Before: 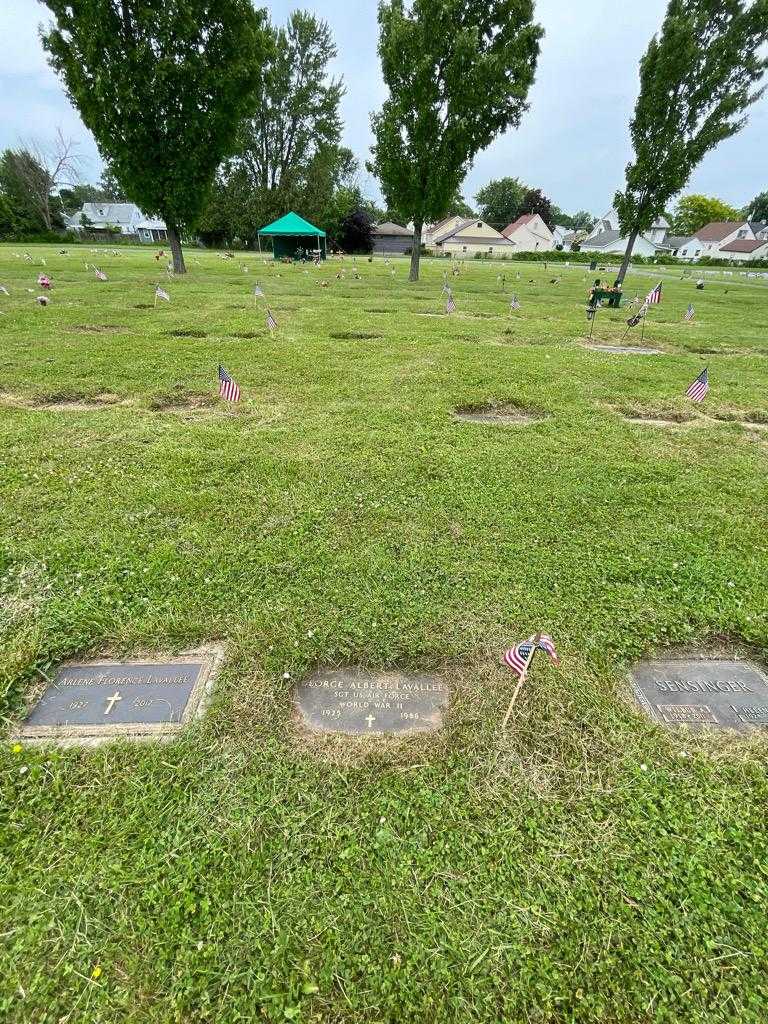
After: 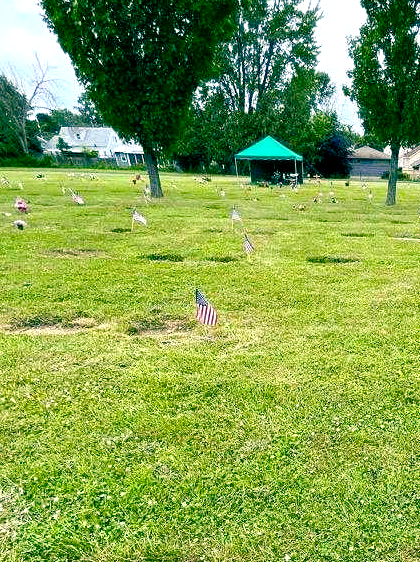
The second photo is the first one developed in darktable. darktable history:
exposure: black level correction 0, exposure 0.5 EV, compensate highlight preservation false
color balance rgb: shadows lift › luminance -28.76%, shadows lift › chroma 10%, shadows lift › hue 230°, power › chroma 0.5%, power › hue 215°, highlights gain › luminance 7.14%, highlights gain › chroma 1%, highlights gain › hue 50°, global offset › luminance -0.29%, global offset › hue 260°, perceptual saturation grading › global saturation 20%, perceptual saturation grading › highlights -13.92%, perceptual saturation grading › shadows 50%
crop and rotate: left 3.047%, top 7.509%, right 42.236%, bottom 37.598%
